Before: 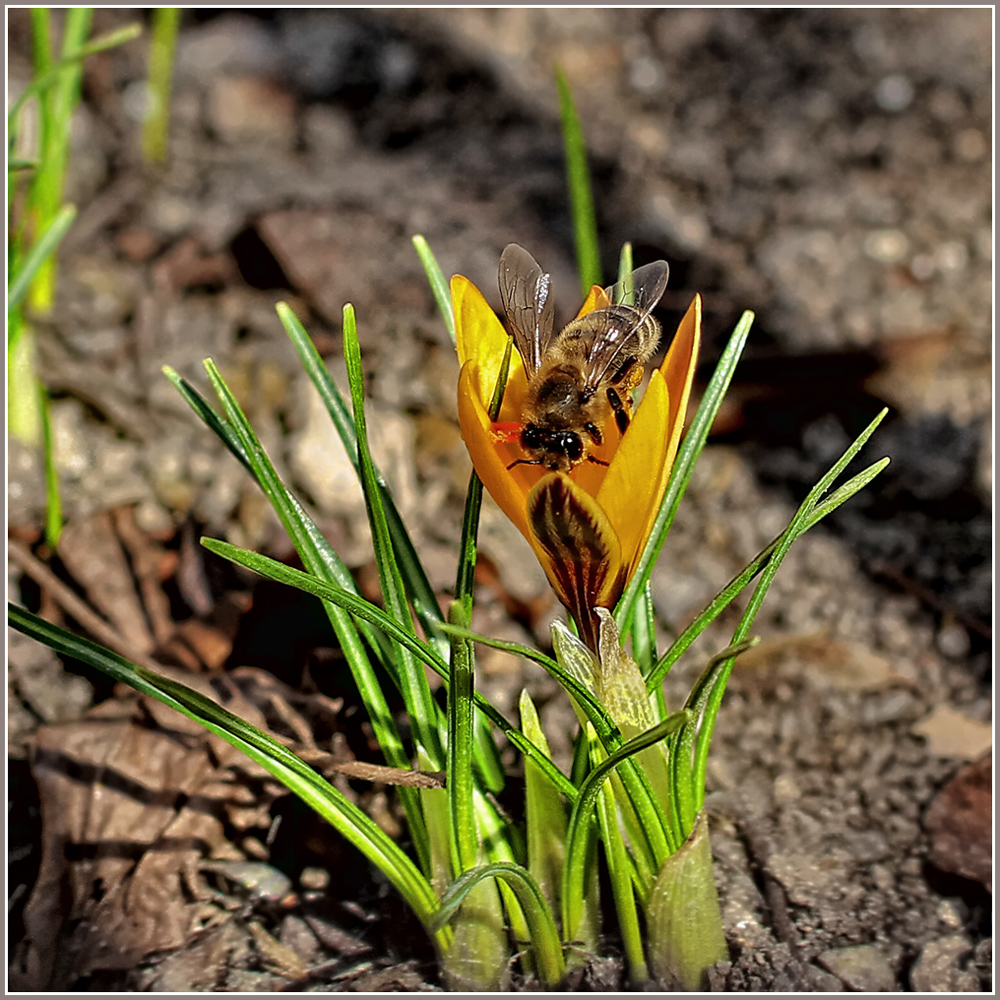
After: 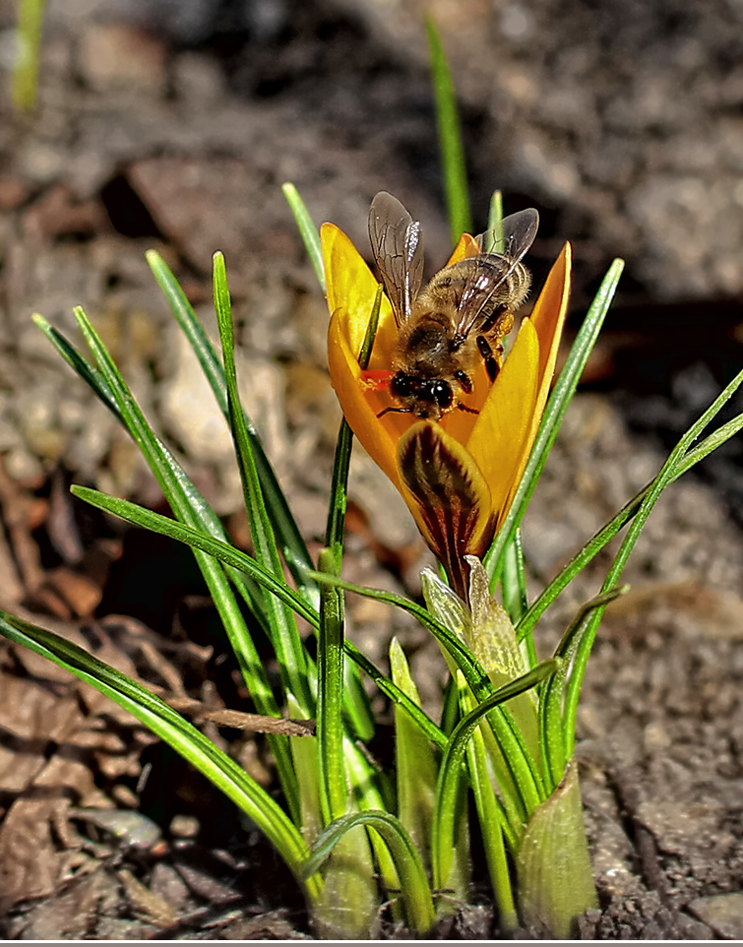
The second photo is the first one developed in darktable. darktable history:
crop and rotate: left 13.061%, top 5.26%, right 12.61%
